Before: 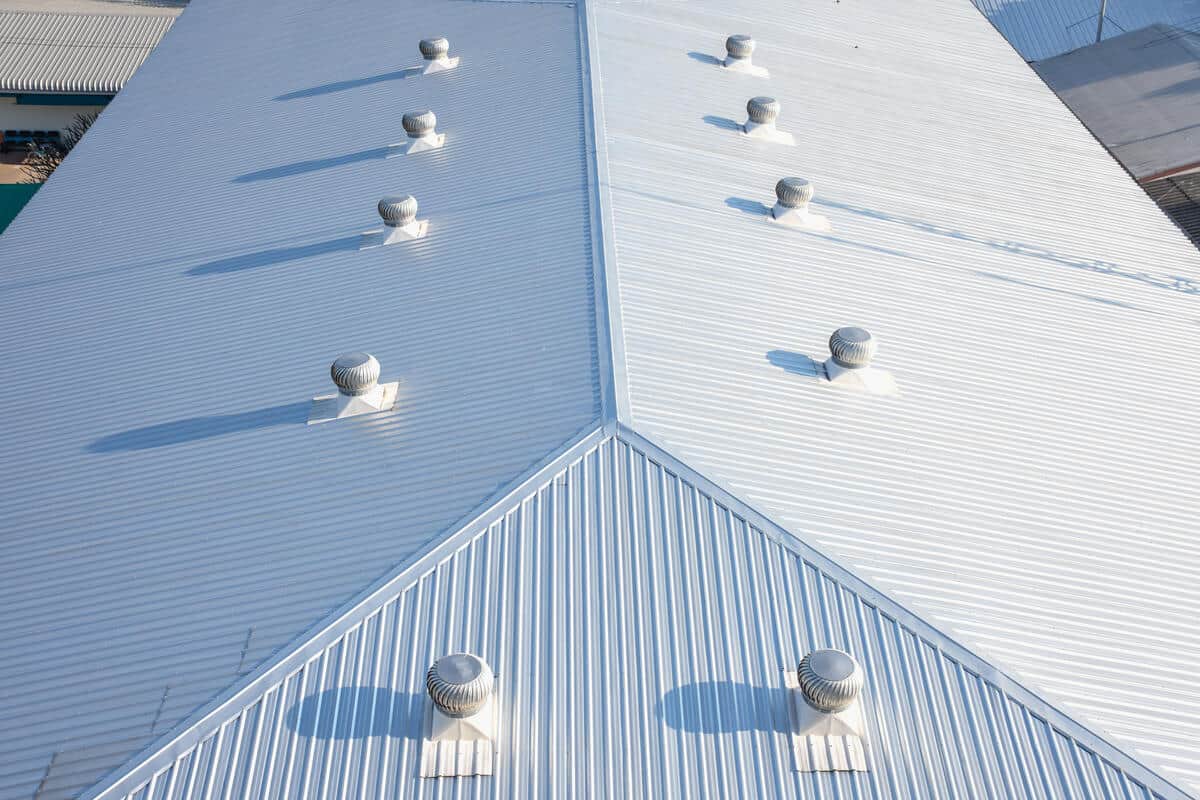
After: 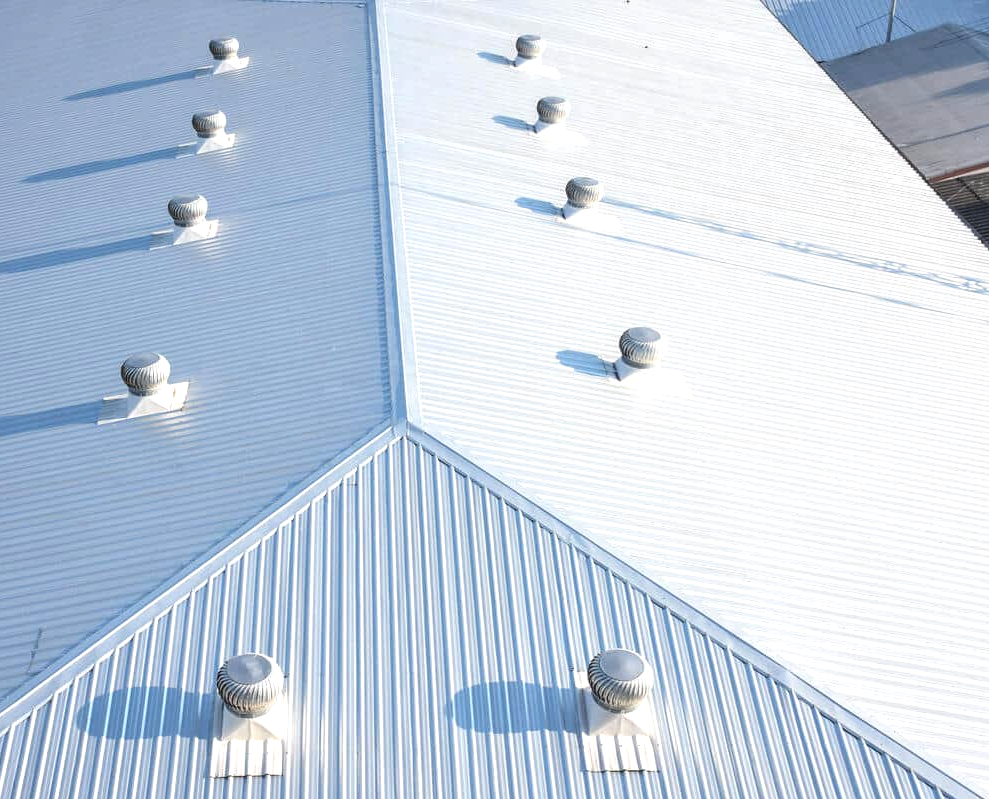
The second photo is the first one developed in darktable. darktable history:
tone equalizer: -8 EV -0.417 EV, -7 EV -0.389 EV, -6 EV -0.333 EV, -5 EV -0.222 EV, -3 EV 0.222 EV, -2 EV 0.333 EV, -1 EV 0.389 EV, +0 EV 0.417 EV, edges refinement/feathering 500, mask exposure compensation -1.57 EV, preserve details no
crop: left 17.582%, bottom 0.031%
